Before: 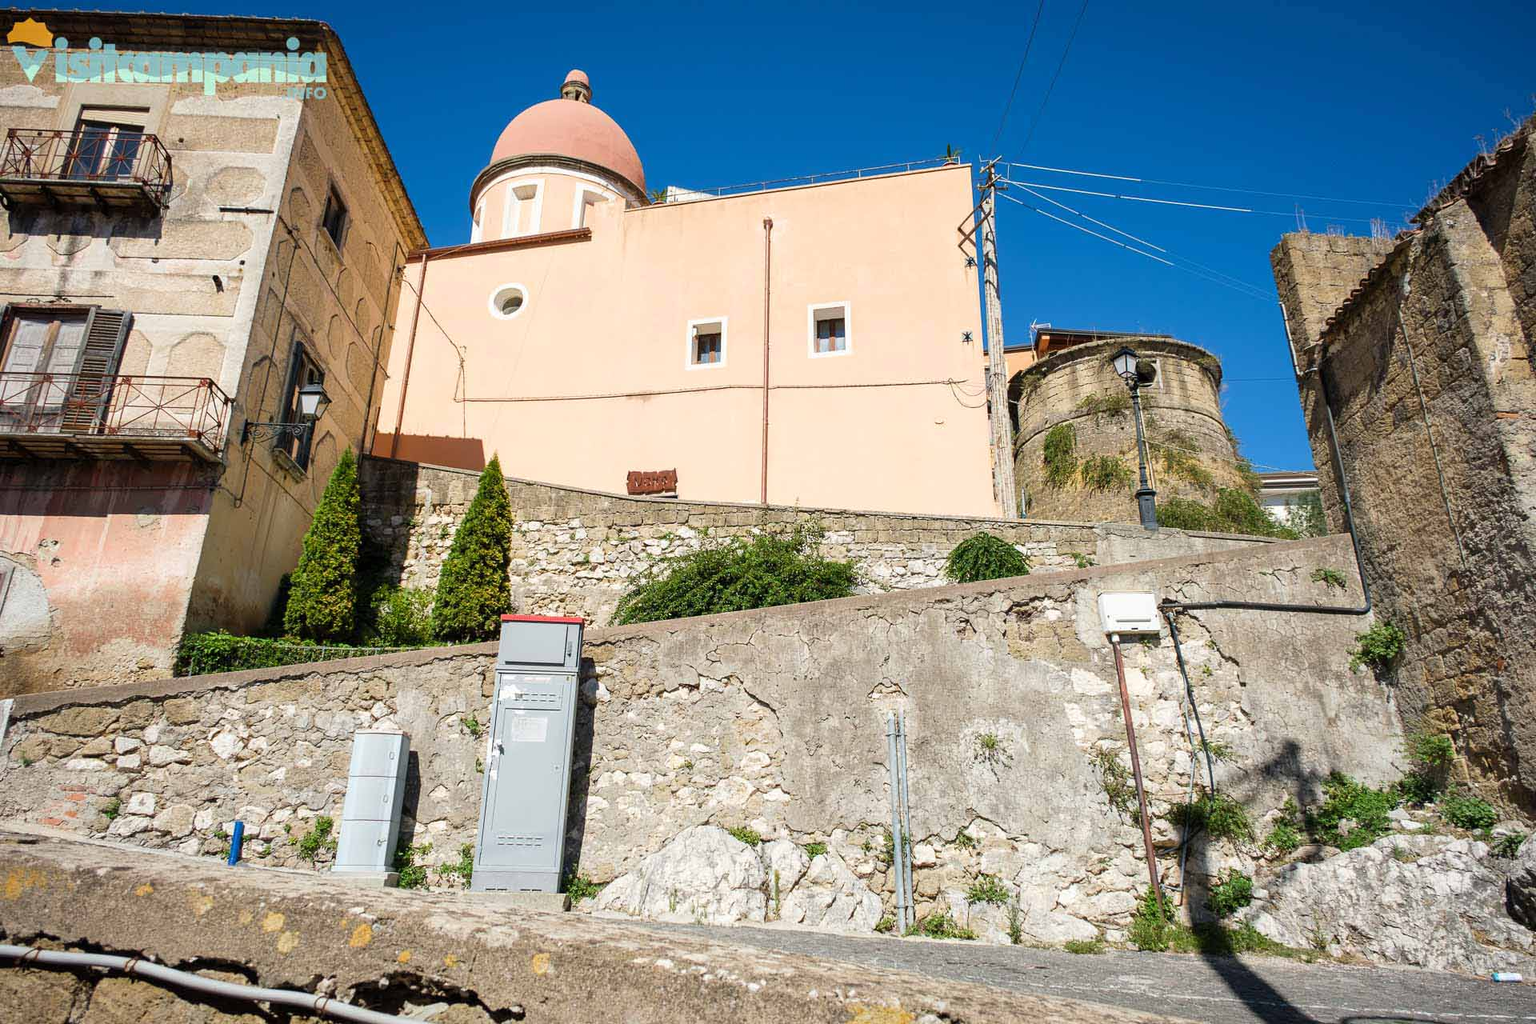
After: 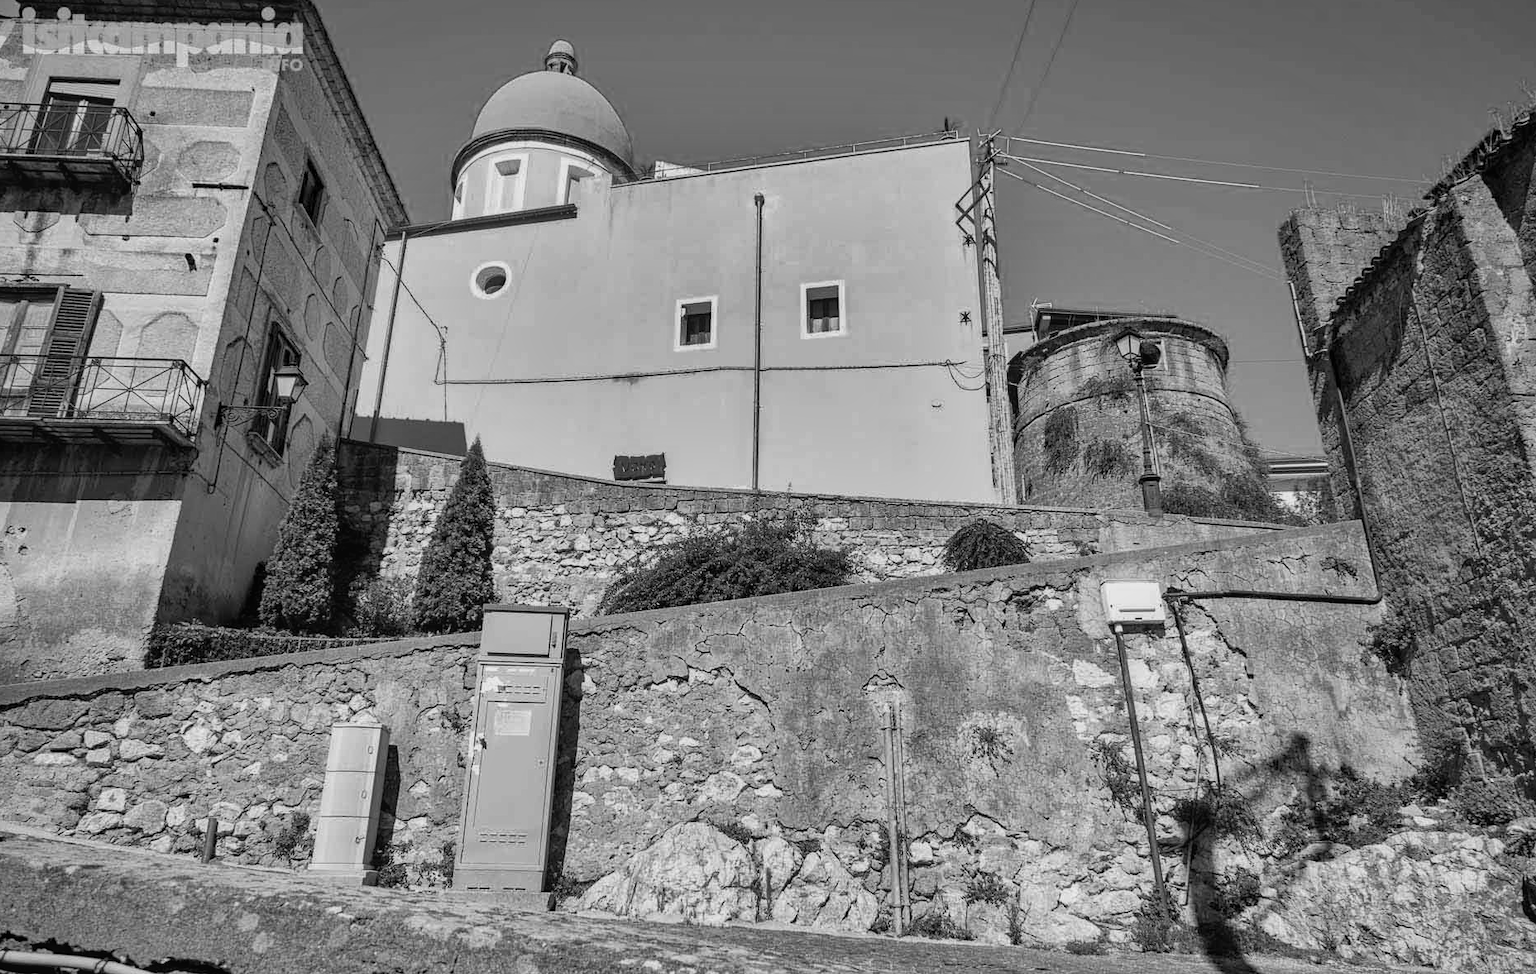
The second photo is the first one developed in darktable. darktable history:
exposure: black level correction 0.001, compensate highlight preservation false
color calibration: output gray [0.25, 0.35, 0.4, 0], gray › normalize channels true, x 0.339, y 0.354, temperature 5189.92 K, gamut compression 0.014
crop: left 2.222%, top 2.988%, right 1.028%, bottom 4.972%
shadows and highlights: white point adjustment -3.77, highlights -63.74, soften with gaussian
haze removal: compatibility mode true, adaptive false
local contrast: detail 109%
color balance rgb: perceptual saturation grading › global saturation 20%, perceptual saturation grading › highlights 2.642%, perceptual saturation grading › shadows 49.884%, global vibrance 14.484%
